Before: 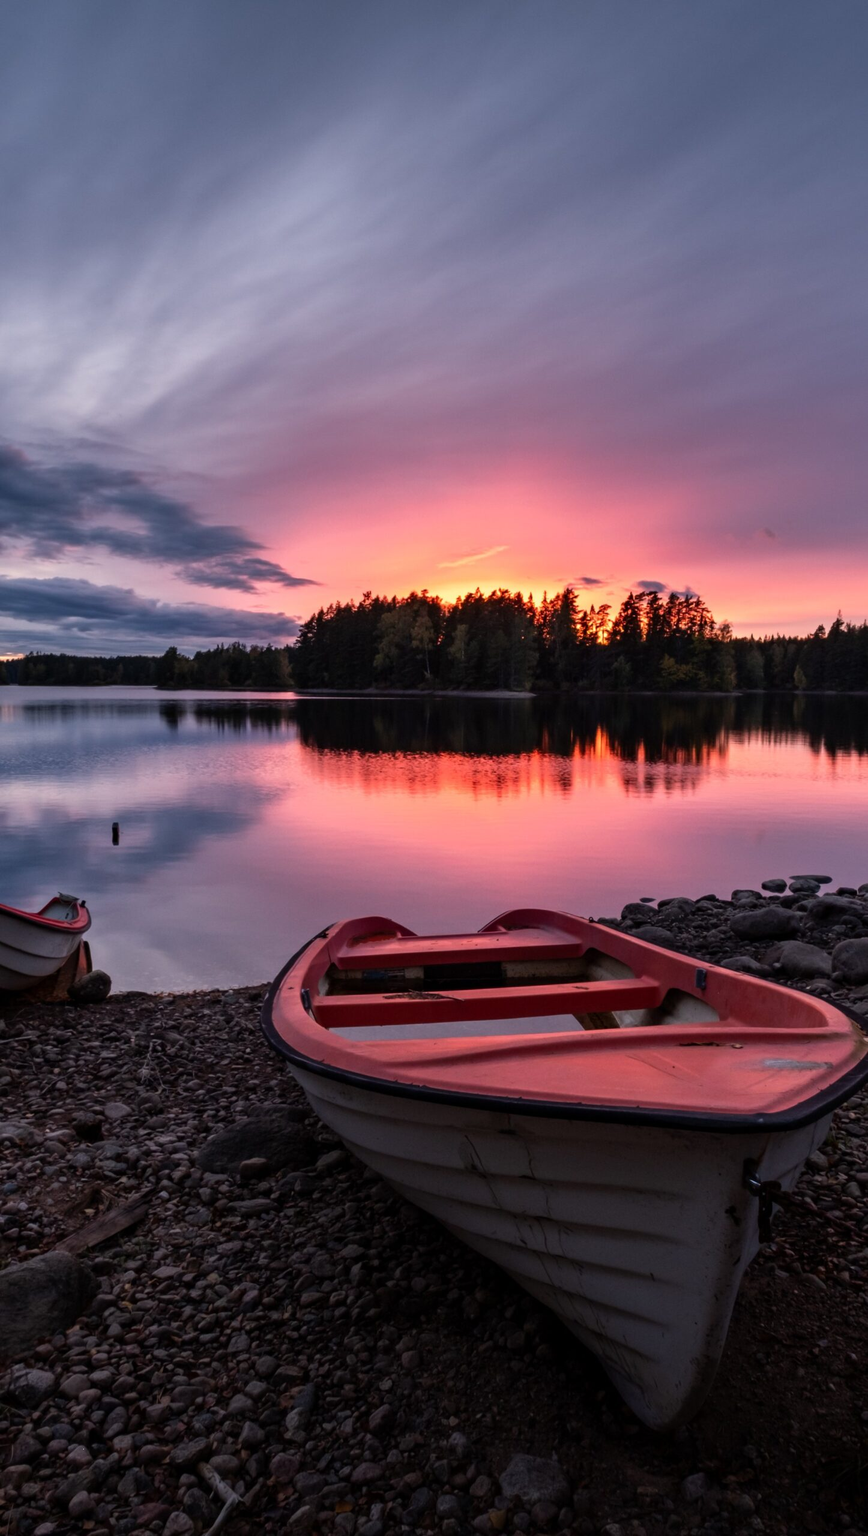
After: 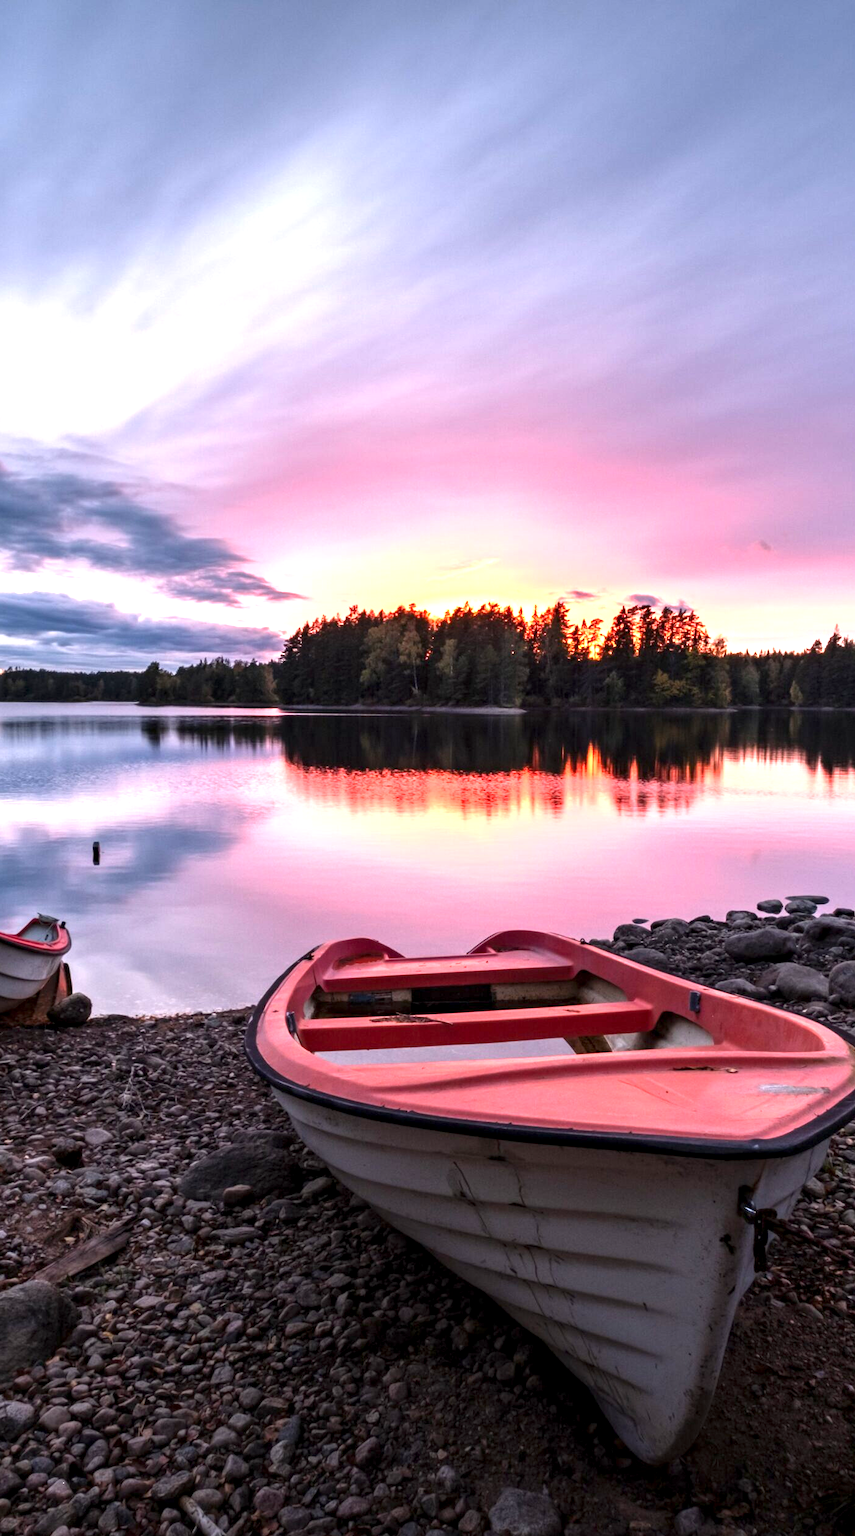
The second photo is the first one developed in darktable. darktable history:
crop and rotate: left 2.536%, right 1.107%, bottom 2.246%
local contrast: highlights 100%, shadows 100%, detail 120%, midtone range 0.2
exposure: exposure 1.5 EV, compensate highlight preservation false
